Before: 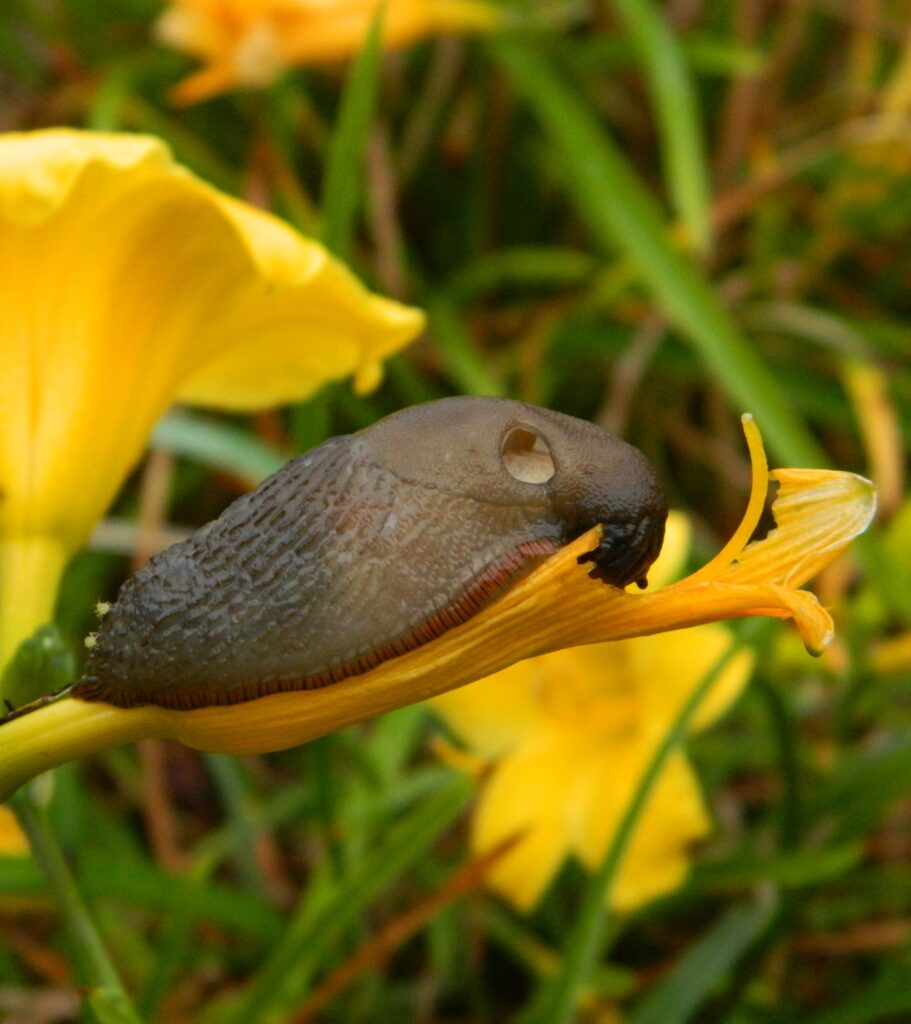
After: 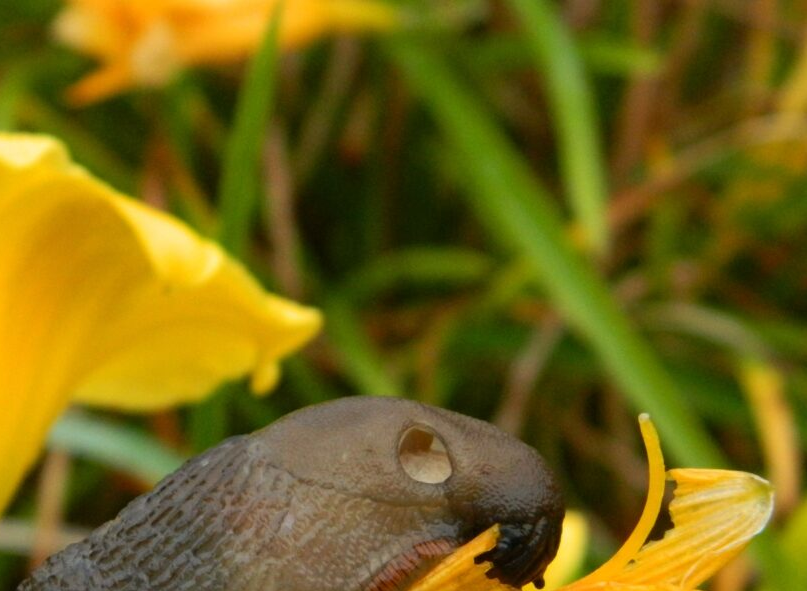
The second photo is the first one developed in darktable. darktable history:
crop and rotate: left 11.398%, bottom 42.195%
